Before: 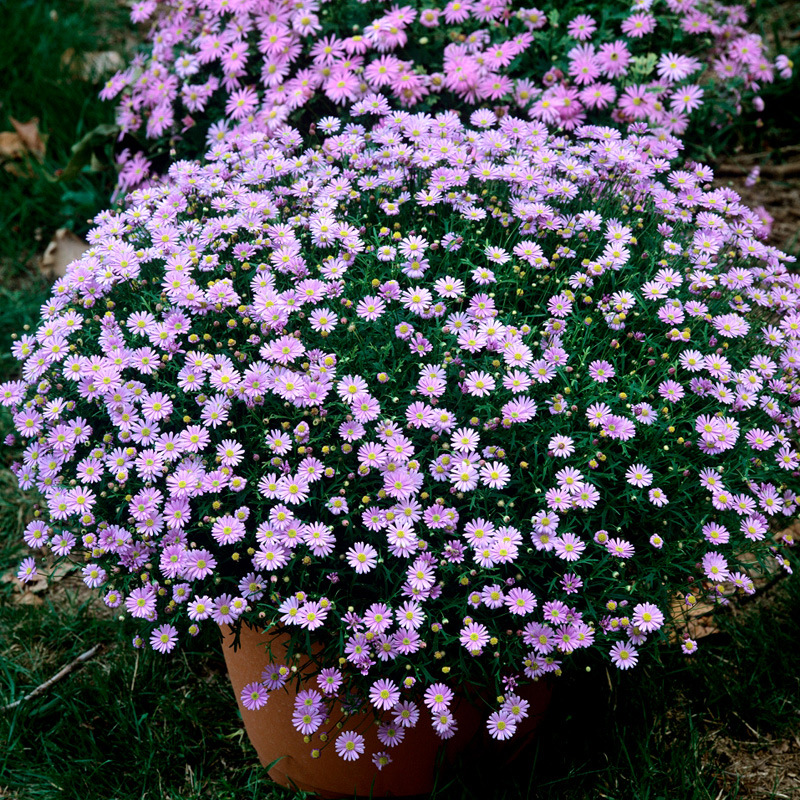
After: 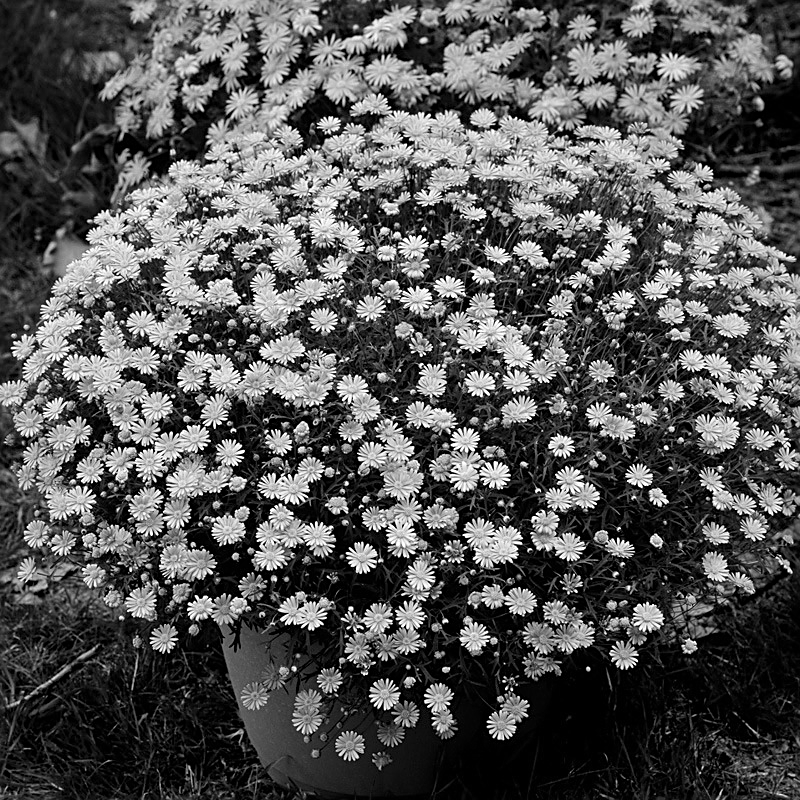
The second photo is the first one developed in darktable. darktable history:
sharpen: on, module defaults
exposure: exposure -0.04 EV, compensate highlight preservation false
monochrome: on, module defaults
